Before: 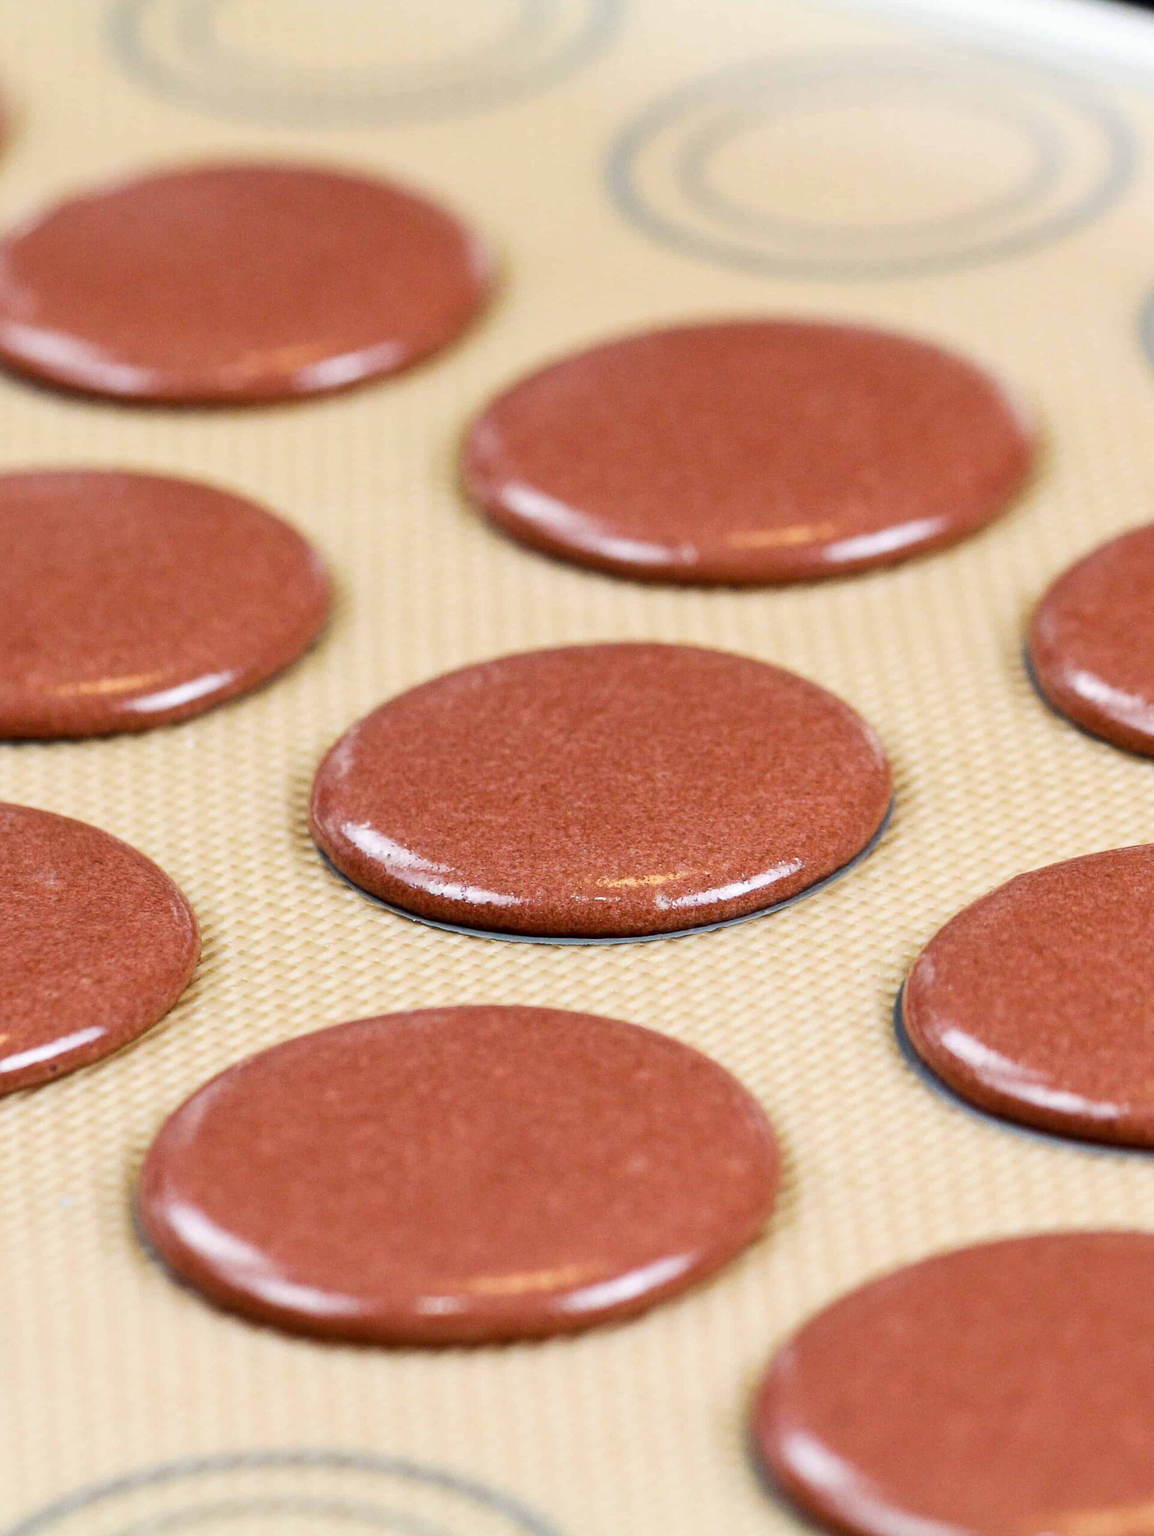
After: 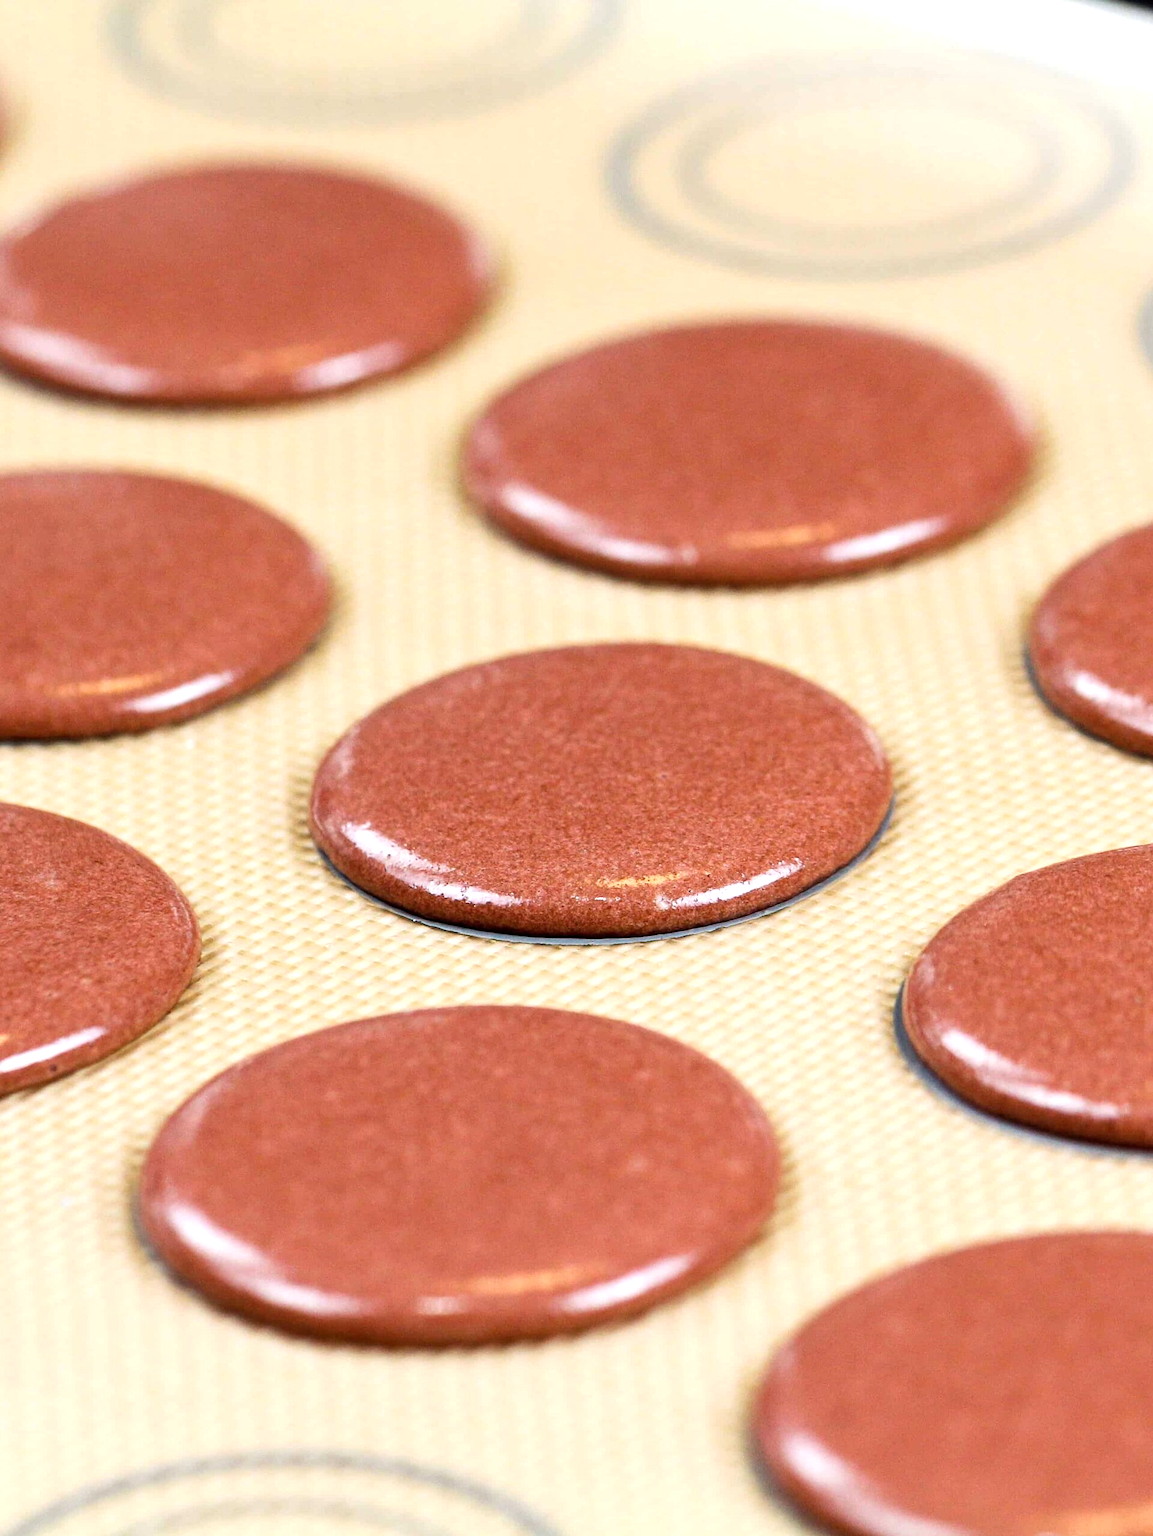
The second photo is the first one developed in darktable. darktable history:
tone equalizer: -8 EV -0.456 EV, -7 EV -0.411 EV, -6 EV -0.32 EV, -5 EV -0.206 EV, -3 EV 0.253 EV, -2 EV 0.347 EV, -1 EV 0.396 EV, +0 EV 0.39 EV
